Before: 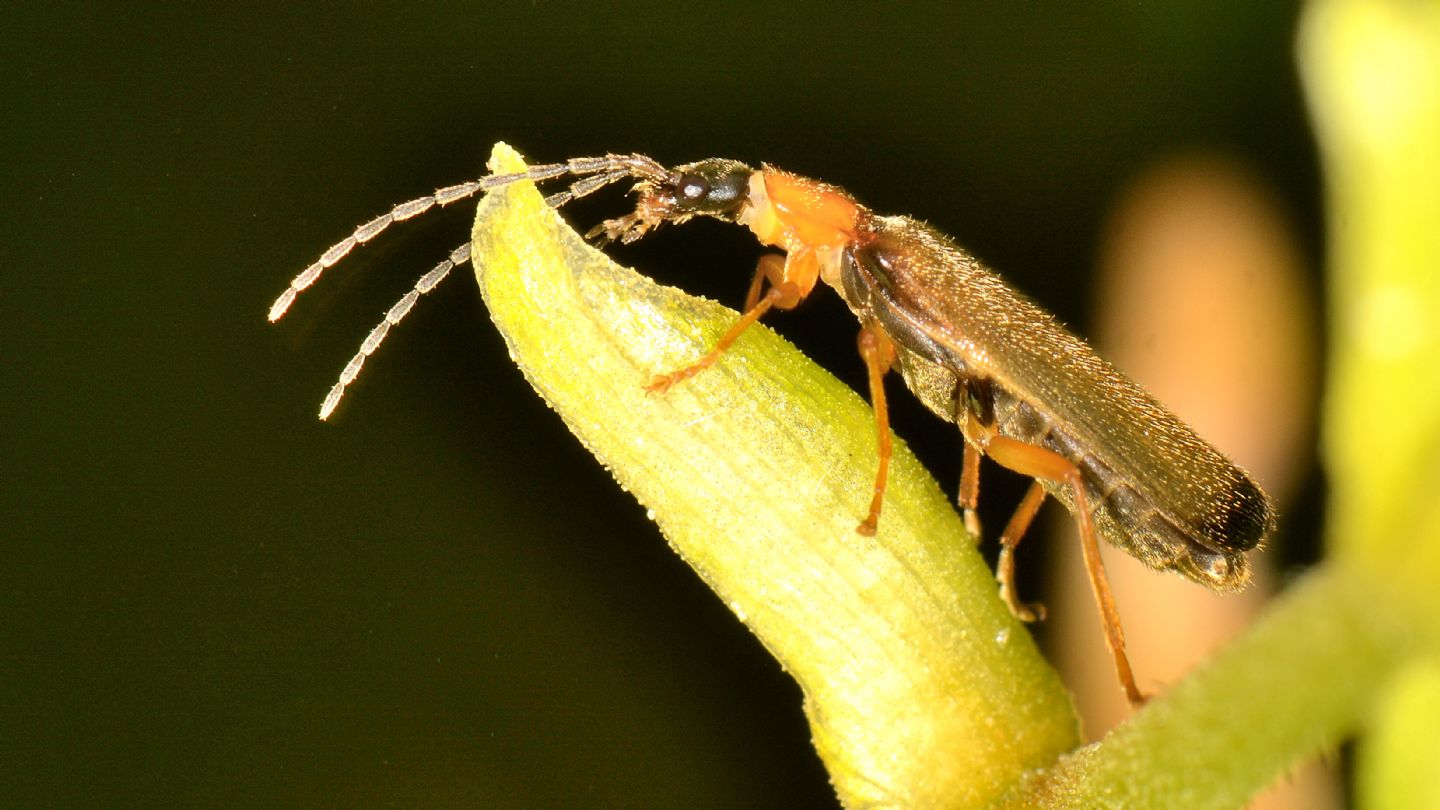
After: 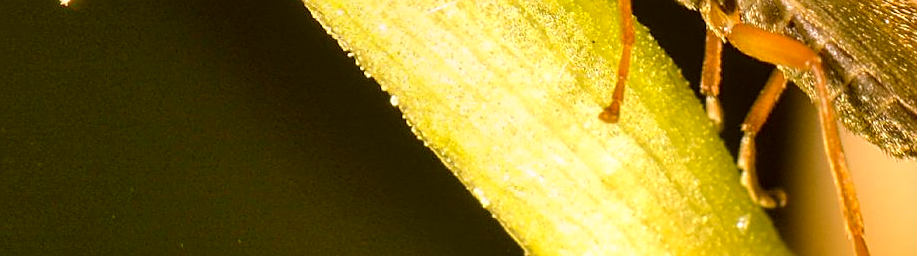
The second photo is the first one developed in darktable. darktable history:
sharpen: on, module defaults
local contrast: on, module defaults
color correction: highlights a* -1.43, highlights b* 10.12, shadows a* 0.395, shadows b* 19.35
rotate and perspective: rotation 0.174°, lens shift (vertical) 0.013, lens shift (horizontal) 0.019, shear 0.001, automatic cropping original format, crop left 0.007, crop right 0.991, crop top 0.016, crop bottom 0.997
crop: left 18.091%, top 51.13%, right 17.525%, bottom 16.85%
white balance: red 1.066, blue 1.119
